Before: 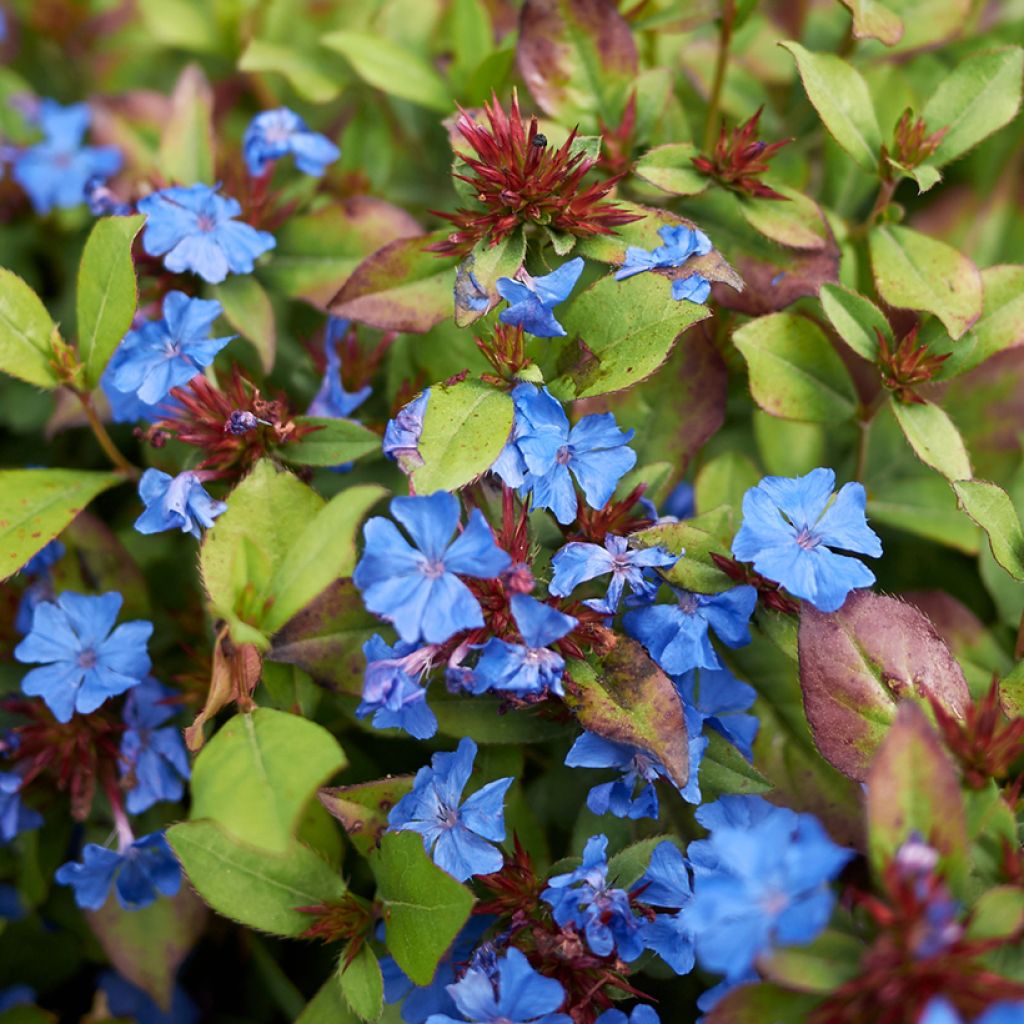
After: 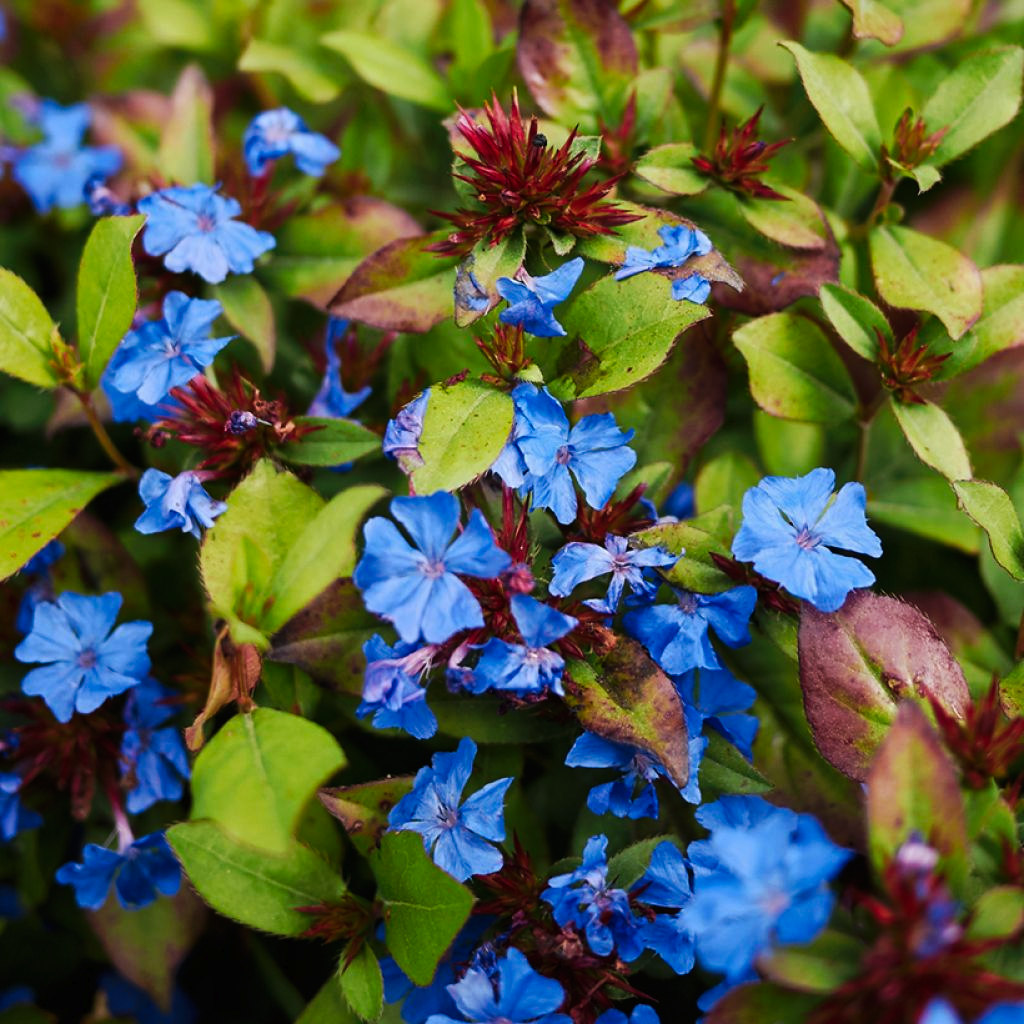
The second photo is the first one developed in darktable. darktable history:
tone curve: curves: ch0 [(0, 0) (0.003, 0.008) (0.011, 0.011) (0.025, 0.014) (0.044, 0.021) (0.069, 0.029) (0.1, 0.042) (0.136, 0.06) (0.177, 0.09) (0.224, 0.126) (0.277, 0.177) (0.335, 0.243) (0.399, 0.31) (0.468, 0.388) (0.543, 0.484) (0.623, 0.585) (0.709, 0.683) (0.801, 0.775) (0.898, 0.873) (1, 1)], preserve colors none
